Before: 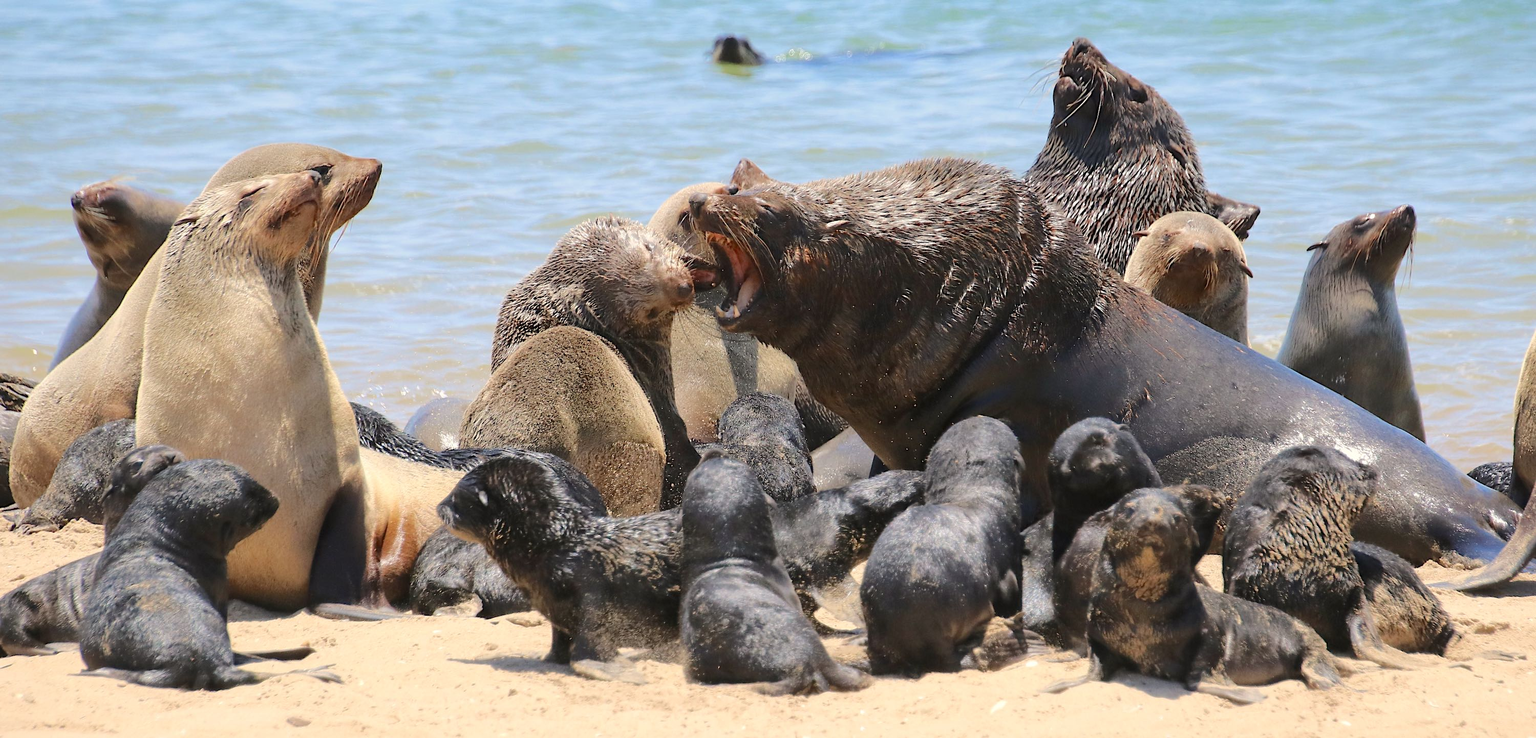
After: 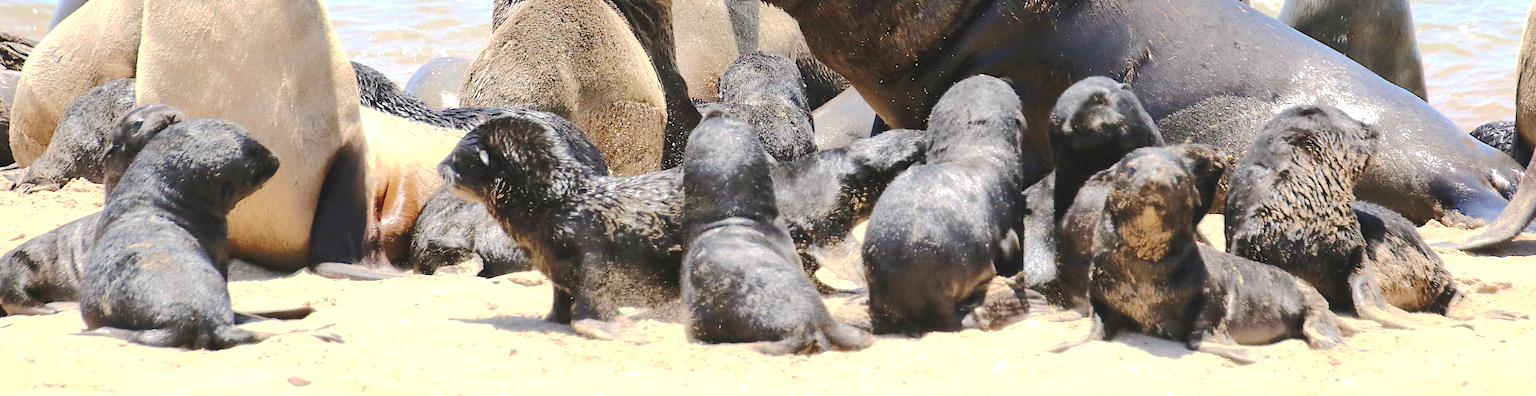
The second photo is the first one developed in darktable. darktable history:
tone curve: curves: ch0 [(0, 0) (0.003, 0.077) (0.011, 0.08) (0.025, 0.083) (0.044, 0.095) (0.069, 0.106) (0.1, 0.12) (0.136, 0.144) (0.177, 0.185) (0.224, 0.231) (0.277, 0.297) (0.335, 0.382) (0.399, 0.471) (0.468, 0.553) (0.543, 0.623) (0.623, 0.689) (0.709, 0.75) (0.801, 0.81) (0.898, 0.873) (1, 1)], preserve colors none
crop and rotate: top 46.271%, right 0.121%
shadows and highlights: shadows 2.6, highlights -16.94, soften with gaussian
exposure: exposure 0.572 EV, compensate highlight preservation false
